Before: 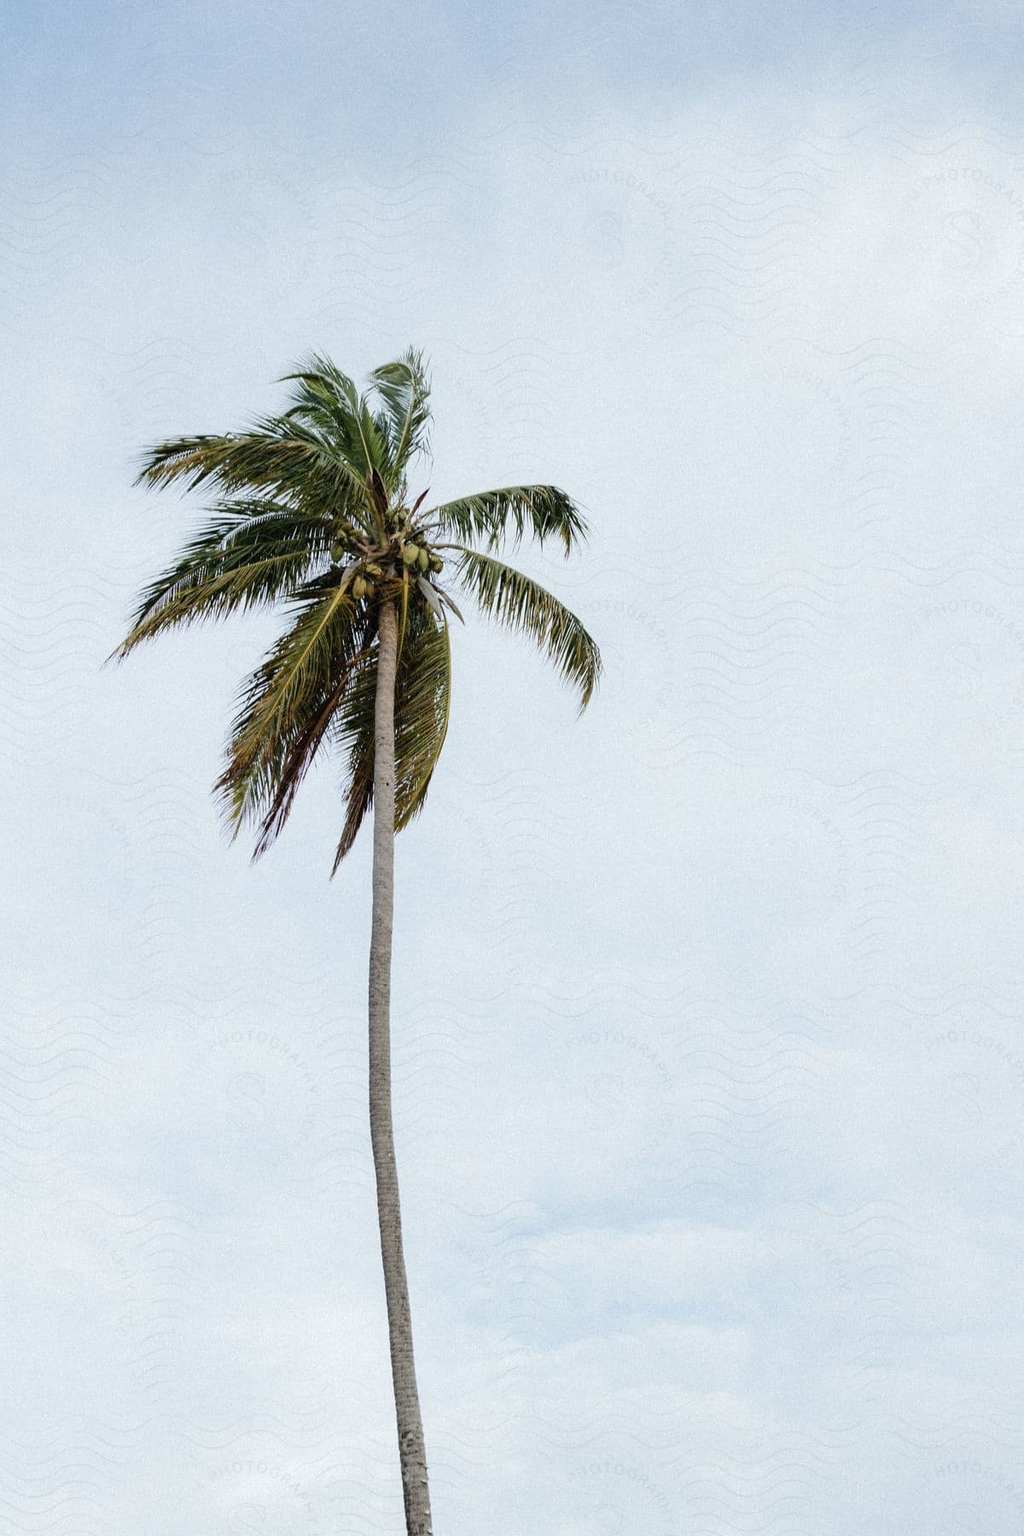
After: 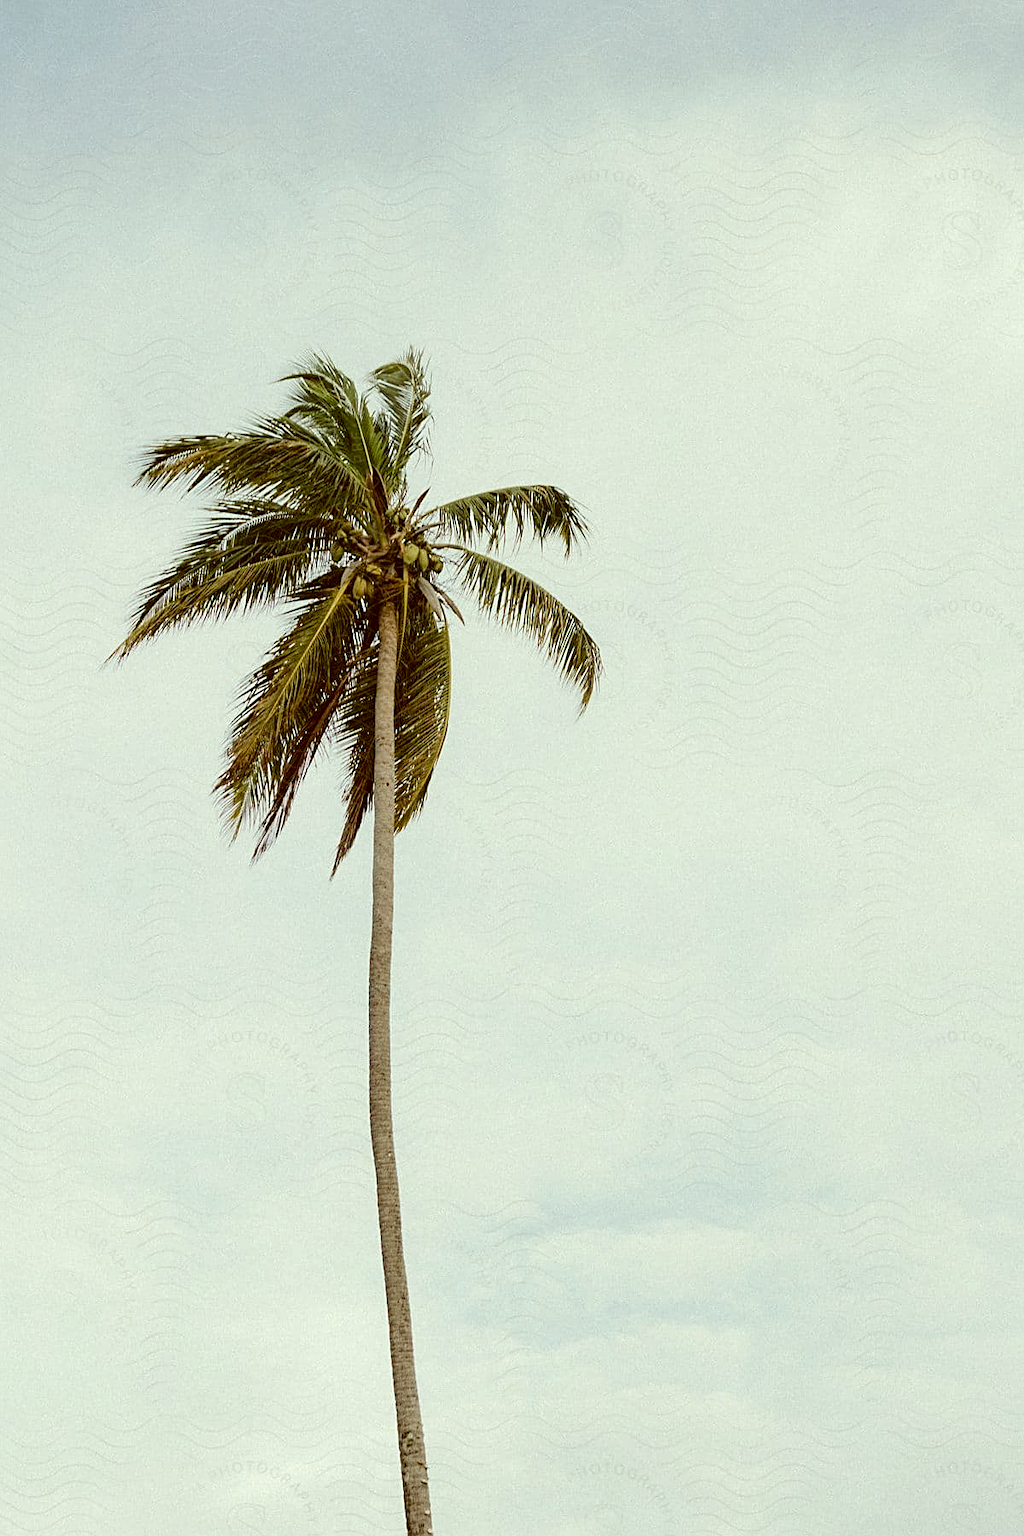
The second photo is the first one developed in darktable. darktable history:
color correction: highlights a* -5.42, highlights b* 9.8, shadows a* 9.78, shadows b* 24.84
sharpen: on, module defaults
